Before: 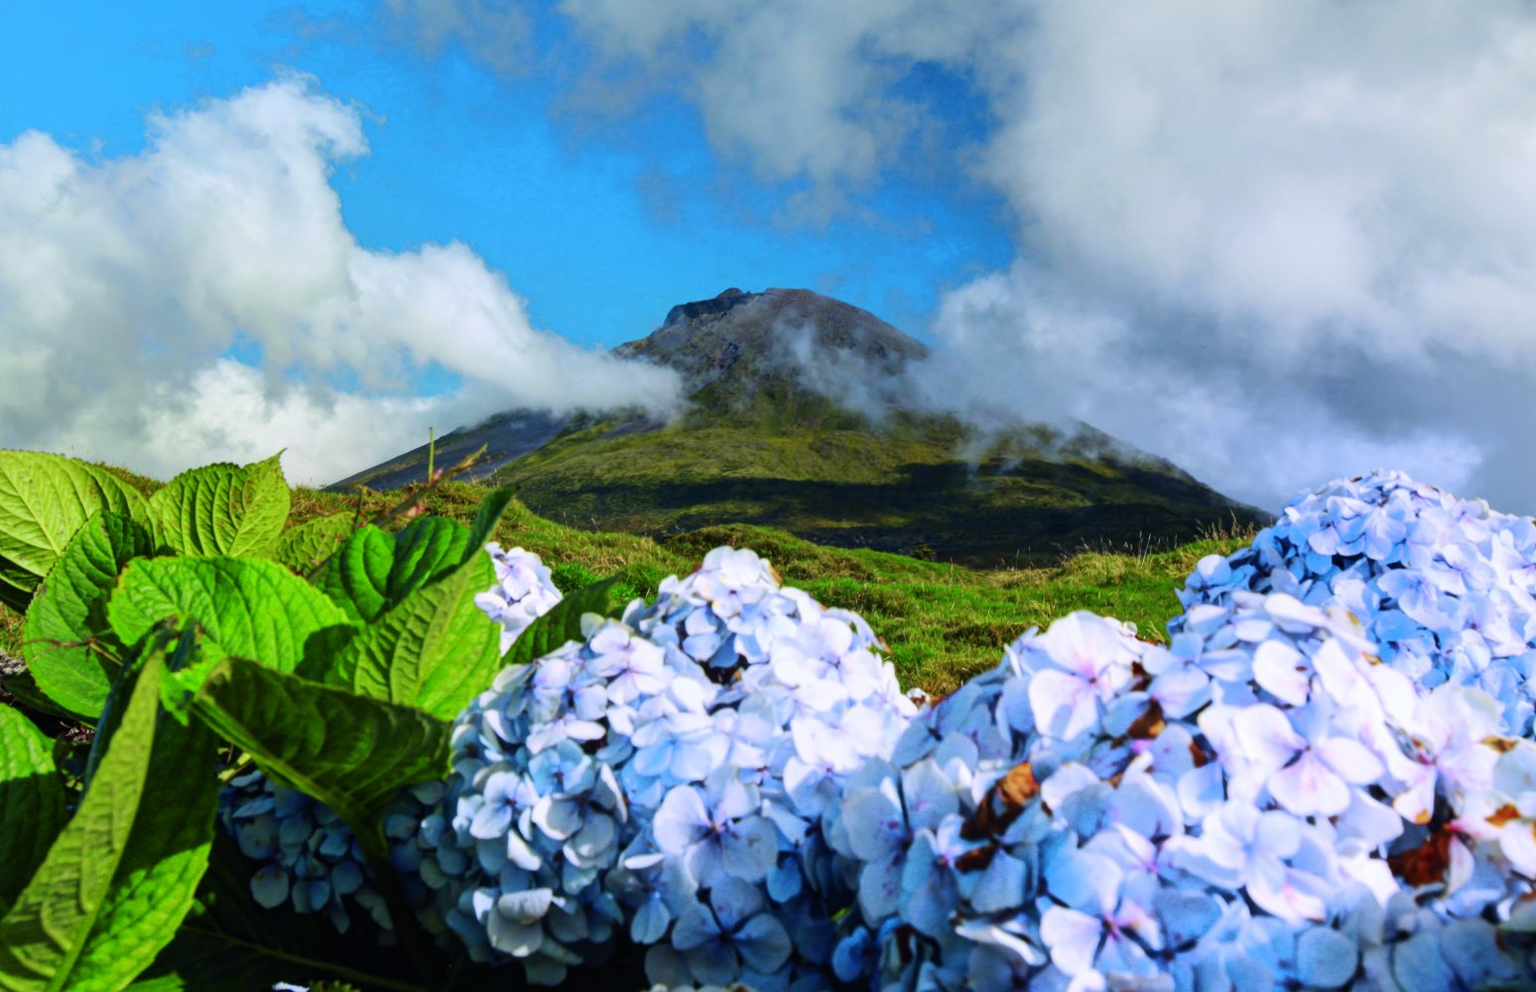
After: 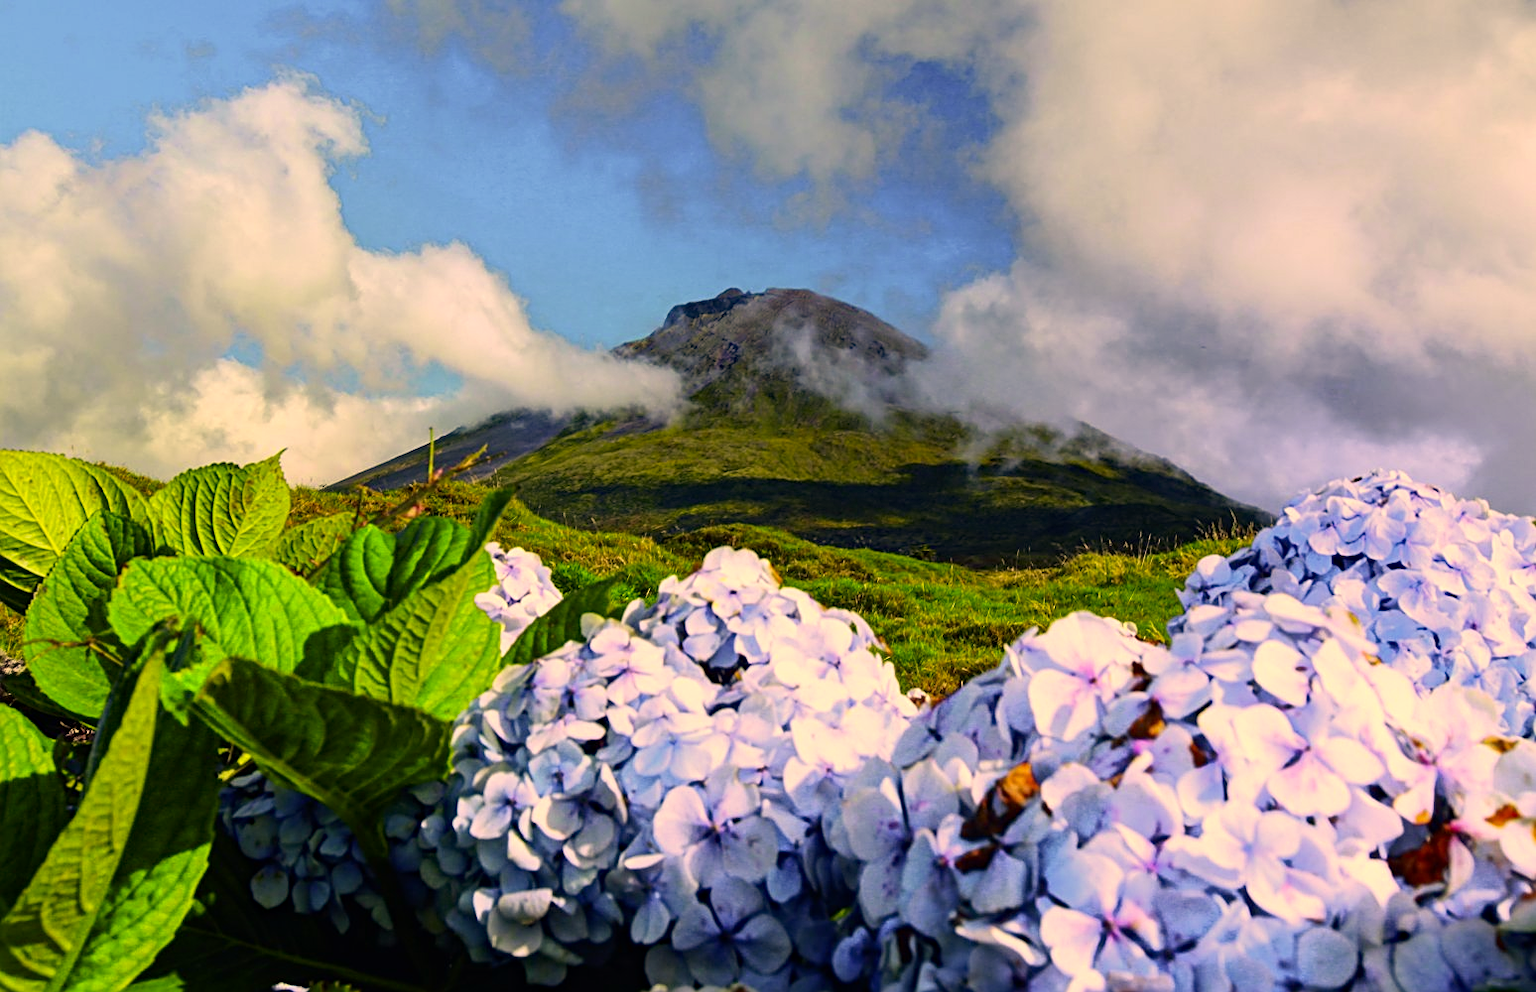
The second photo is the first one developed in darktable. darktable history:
color correction: highlights a* 14.83, highlights b* 31.25
sharpen: on, module defaults
haze removal: compatibility mode true, adaptive false
shadows and highlights: shadows -30.53, highlights 30.58
